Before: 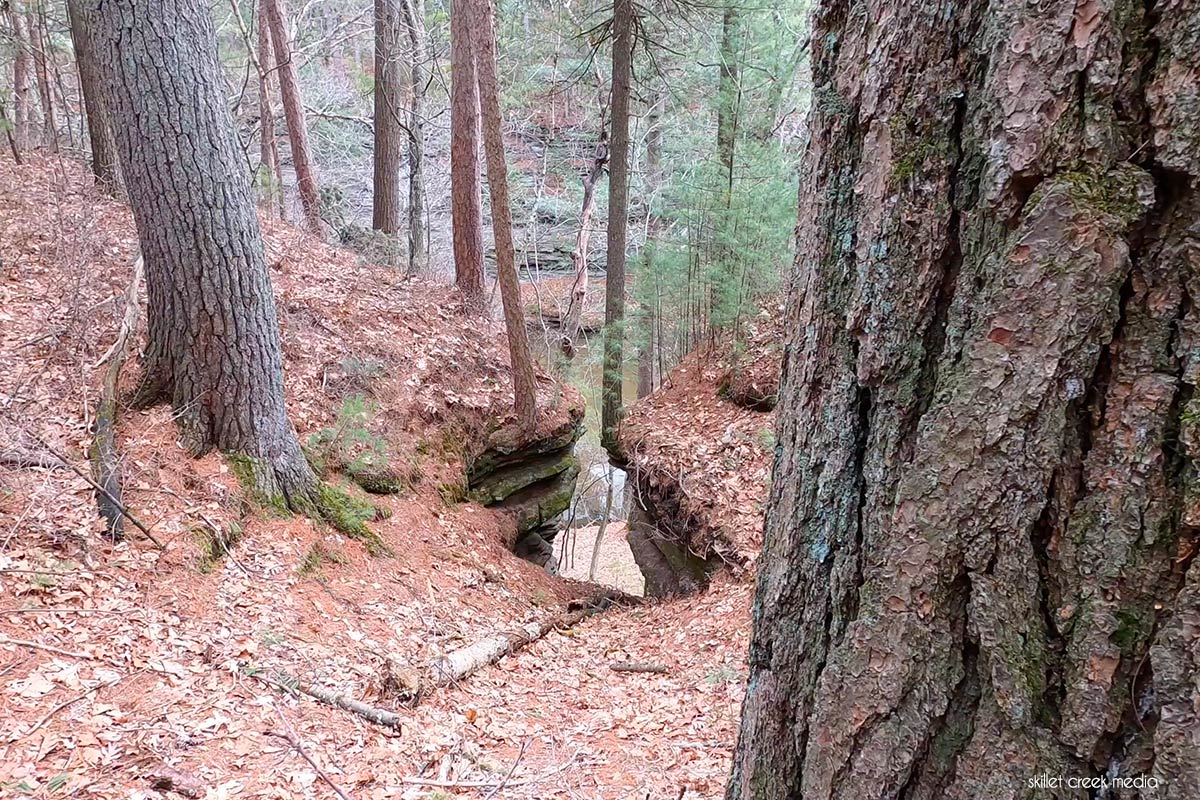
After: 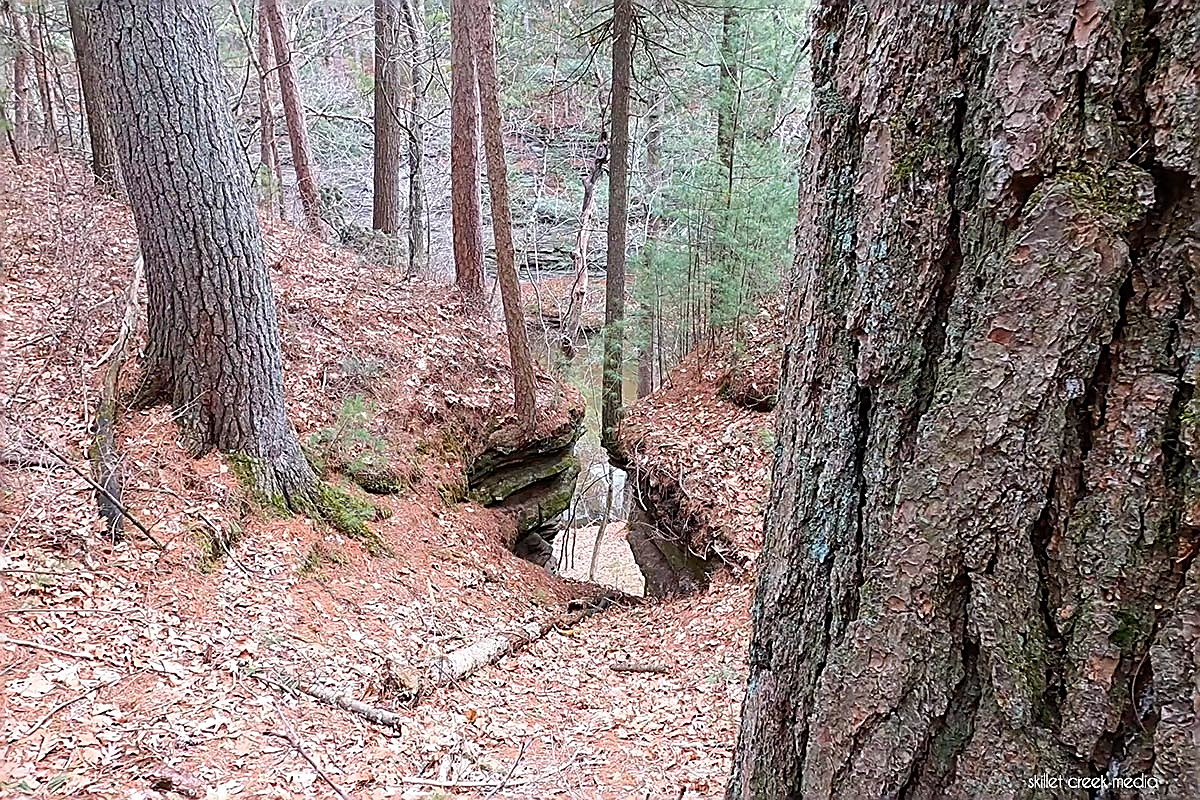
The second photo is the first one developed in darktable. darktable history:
sharpen: amount 1.005
tone equalizer: edges refinement/feathering 500, mask exposure compensation -1.57 EV, preserve details no
